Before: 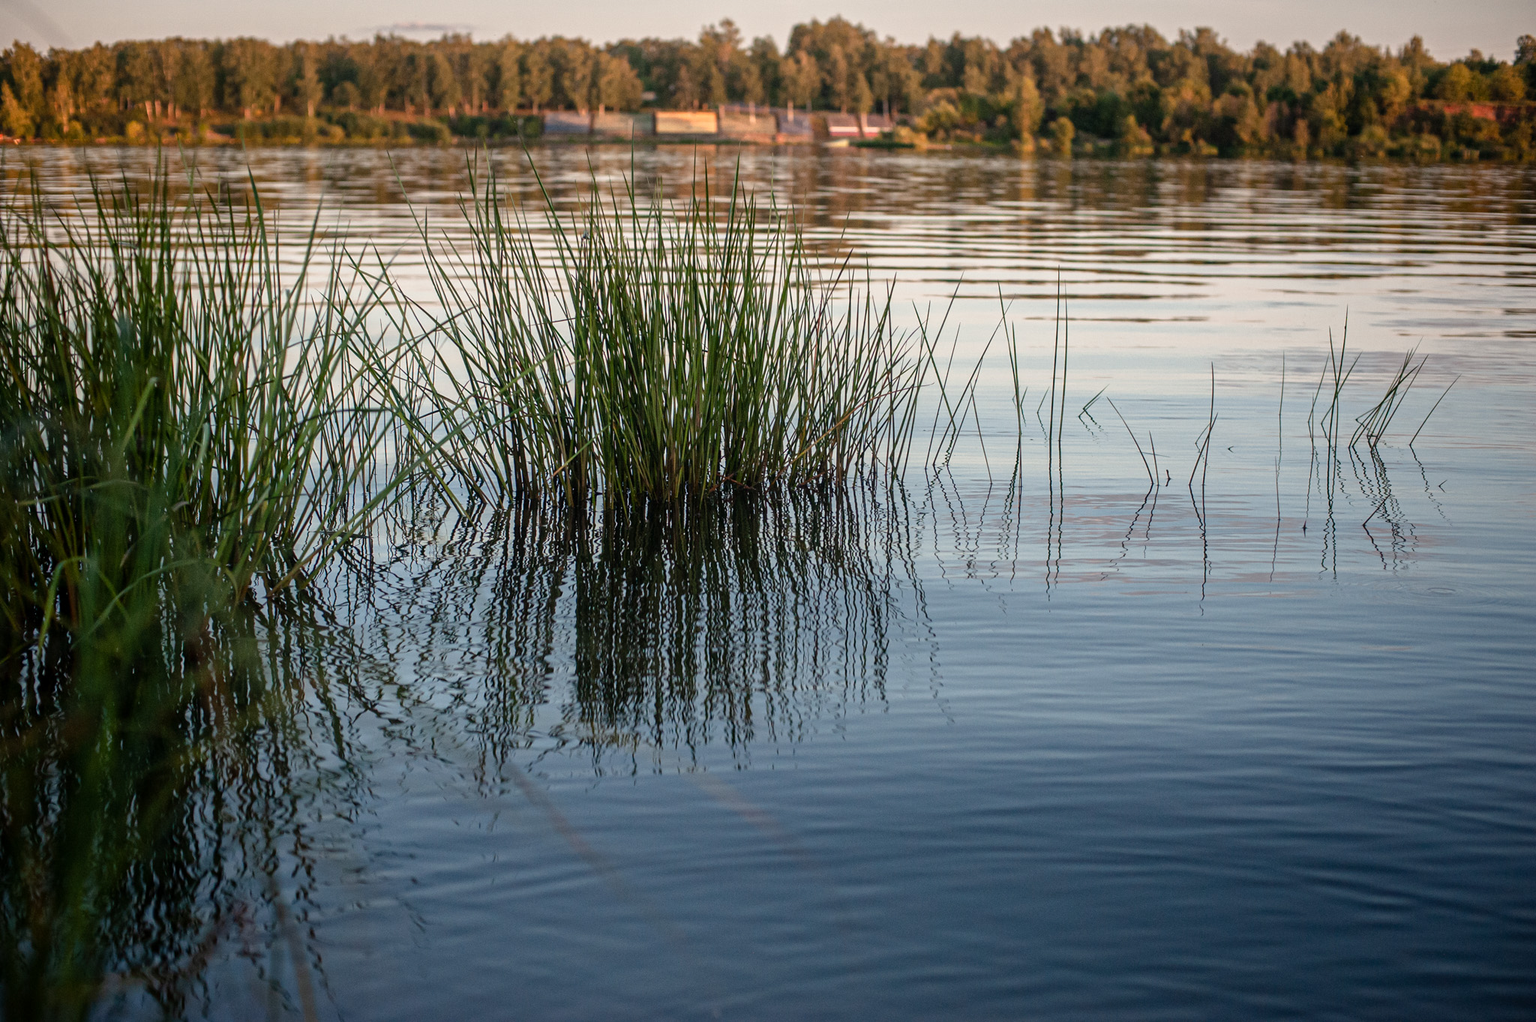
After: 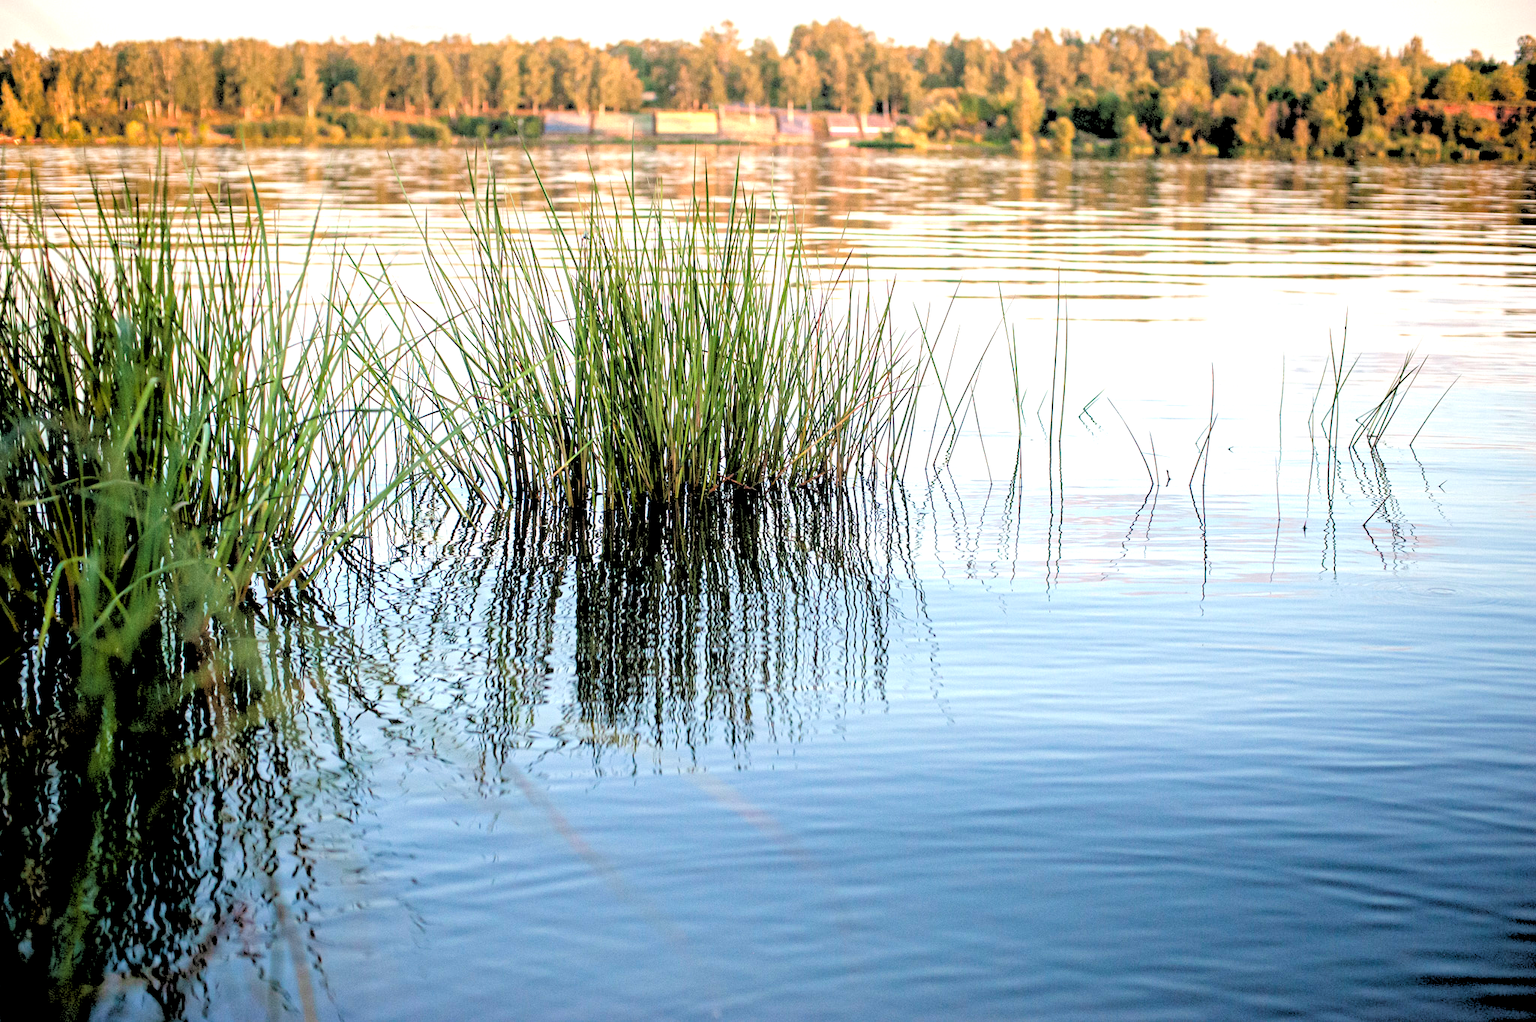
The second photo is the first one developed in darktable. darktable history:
exposure: black level correction 0, exposure 0.7 EV, compensate exposure bias true, compensate highlight preservation false
velvia: strength 15%
rgb levels: levels [[0.027, 0.429, 0.996], [0, 0.5, 1], [0, 0.5, 1]]
